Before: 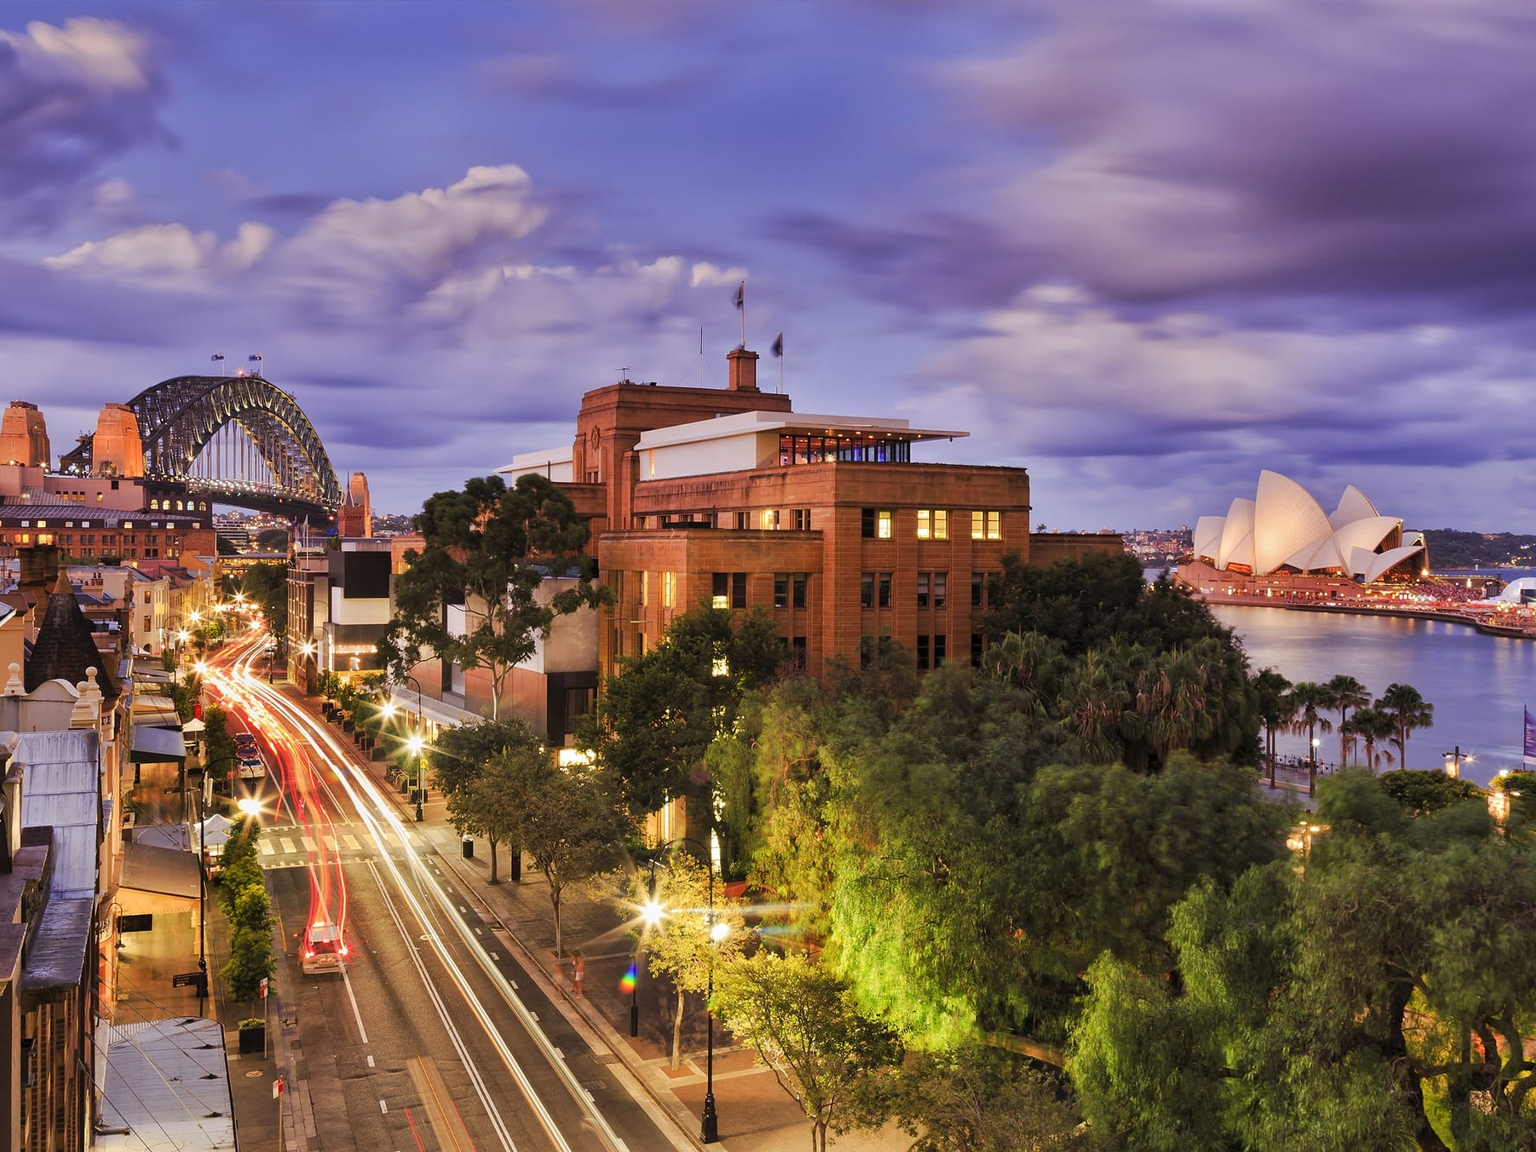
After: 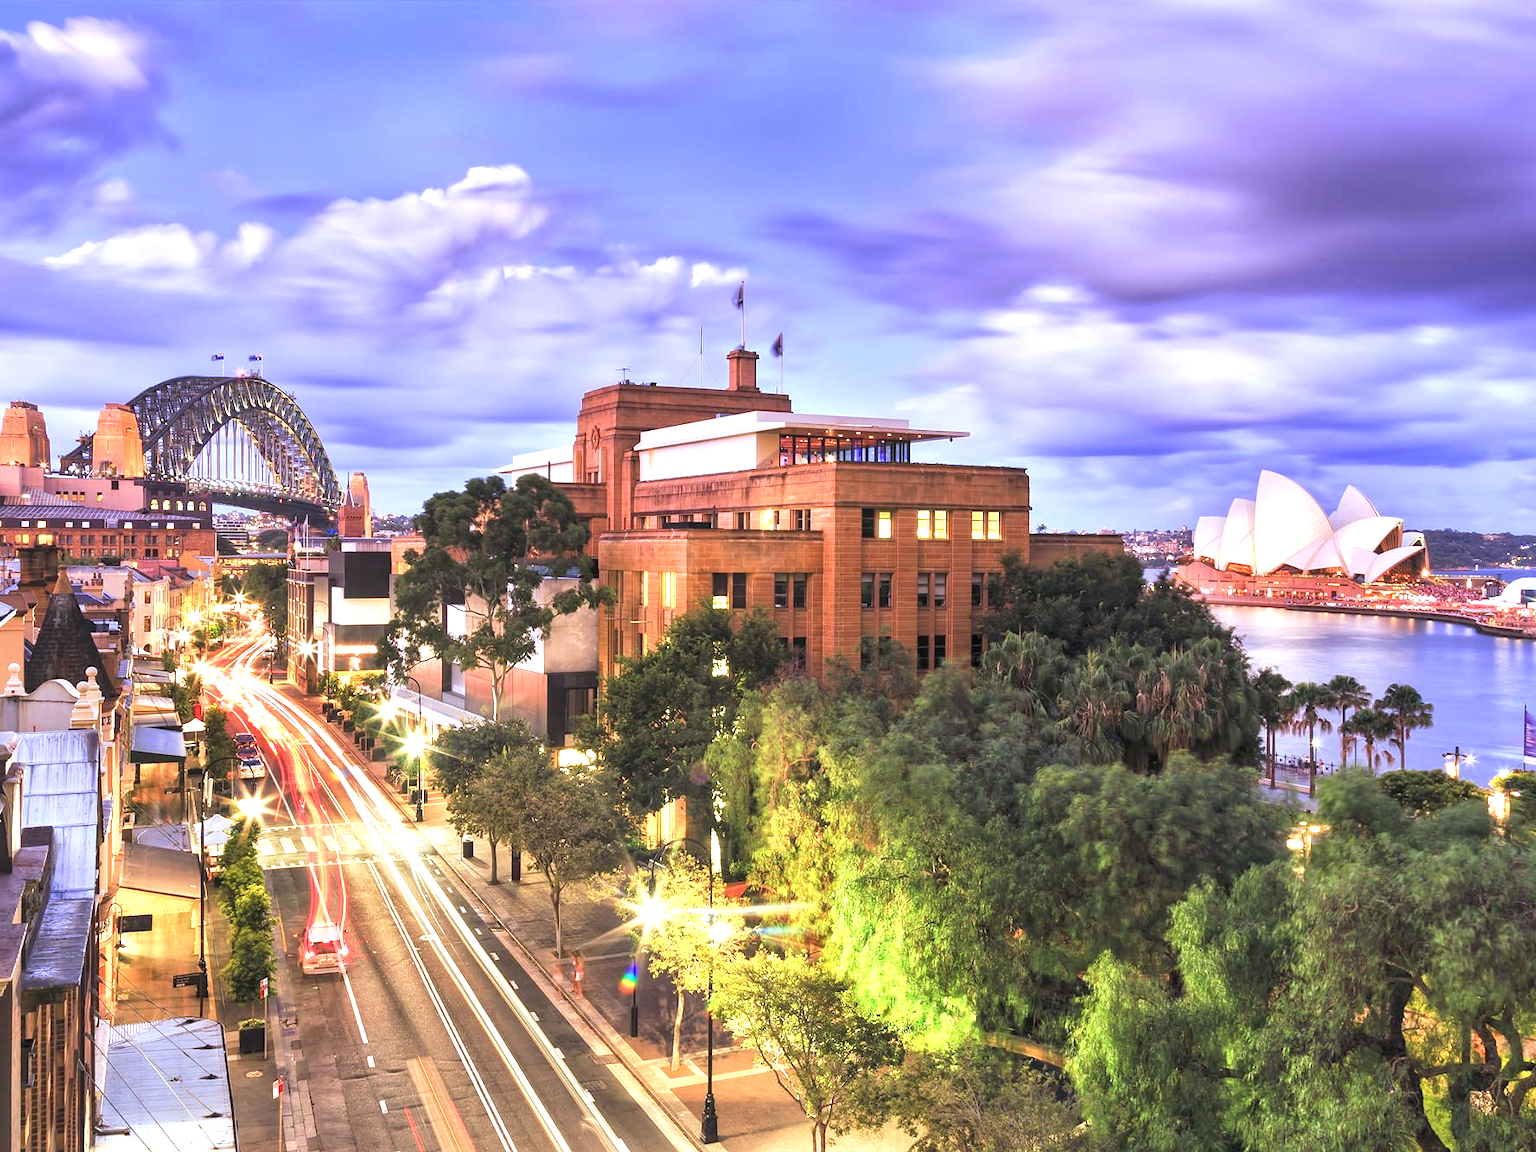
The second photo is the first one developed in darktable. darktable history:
color calibration: illuminant as shot in camera, x 0.378, y 0.381, temperature 4093.13 K, saturation algorithm version 1 (2020)
rotate and perspective: crop left 0, crop top 0
local contrast: detail 110%
exposure: black level correction 0, exposure 1.2 EV, compensate exposure bias true, compensate highlight preservation false
